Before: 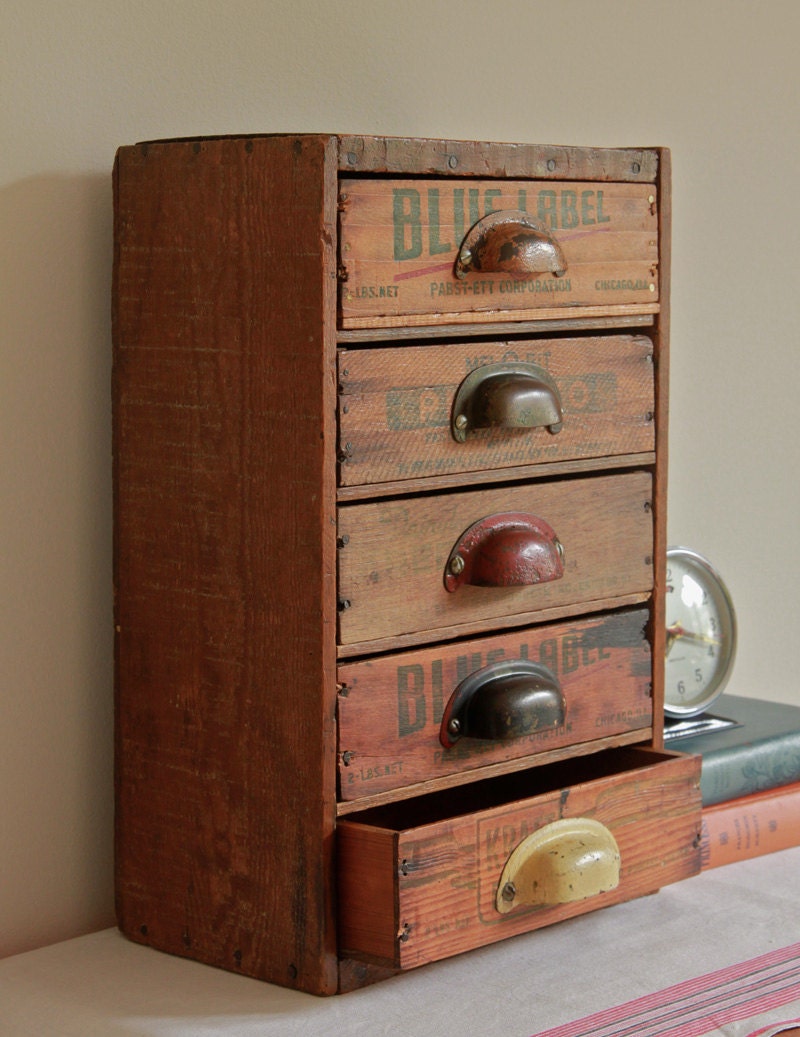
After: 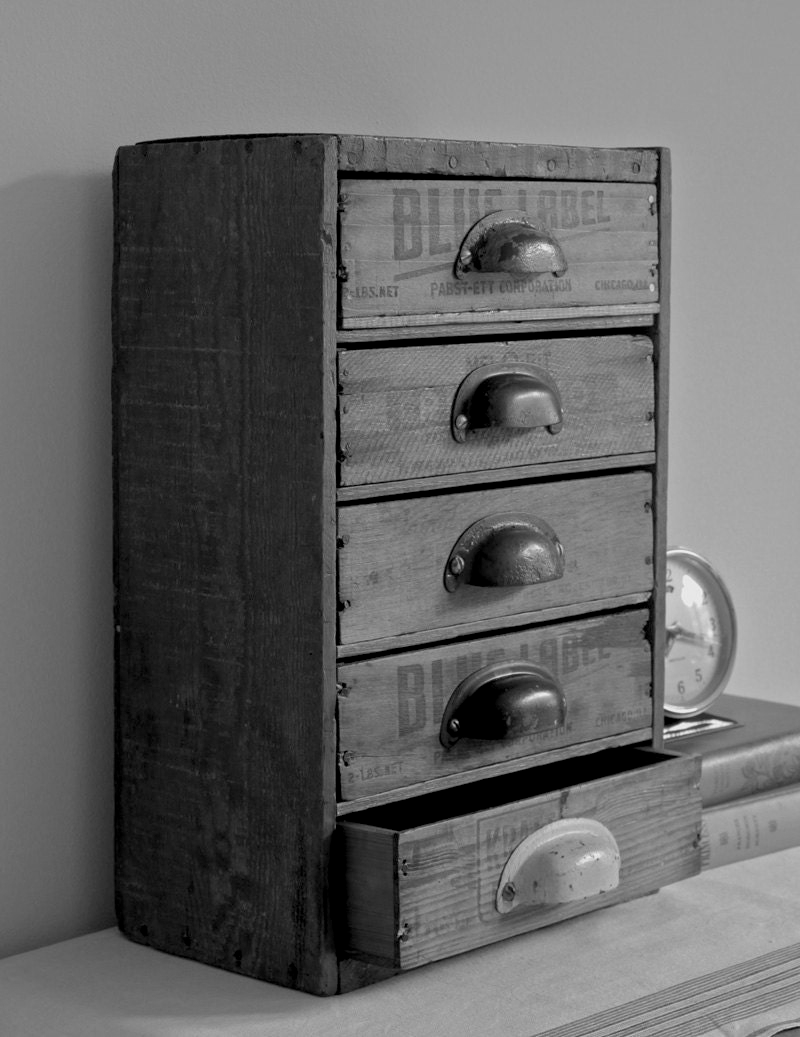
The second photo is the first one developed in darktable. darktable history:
exposure: black level correction 0.01, exposure 0.014 EV, compensate highlight preservation false
monochrome: a -74.22, b 78.2
